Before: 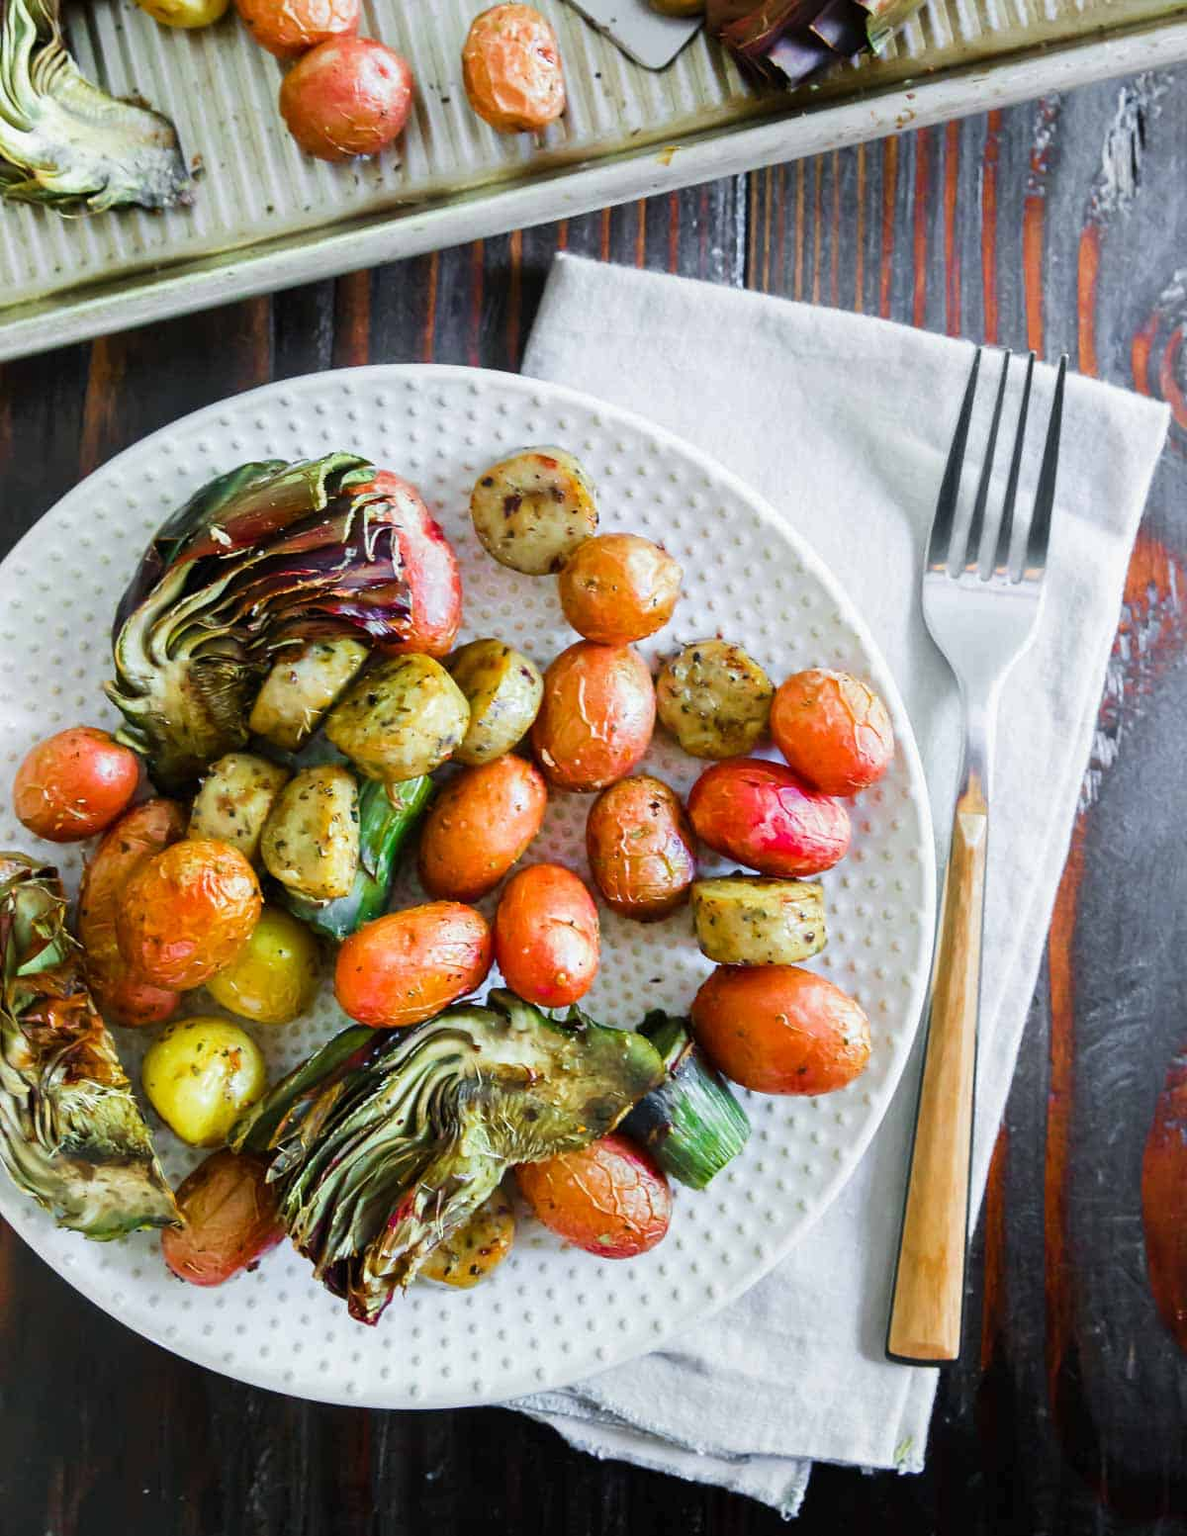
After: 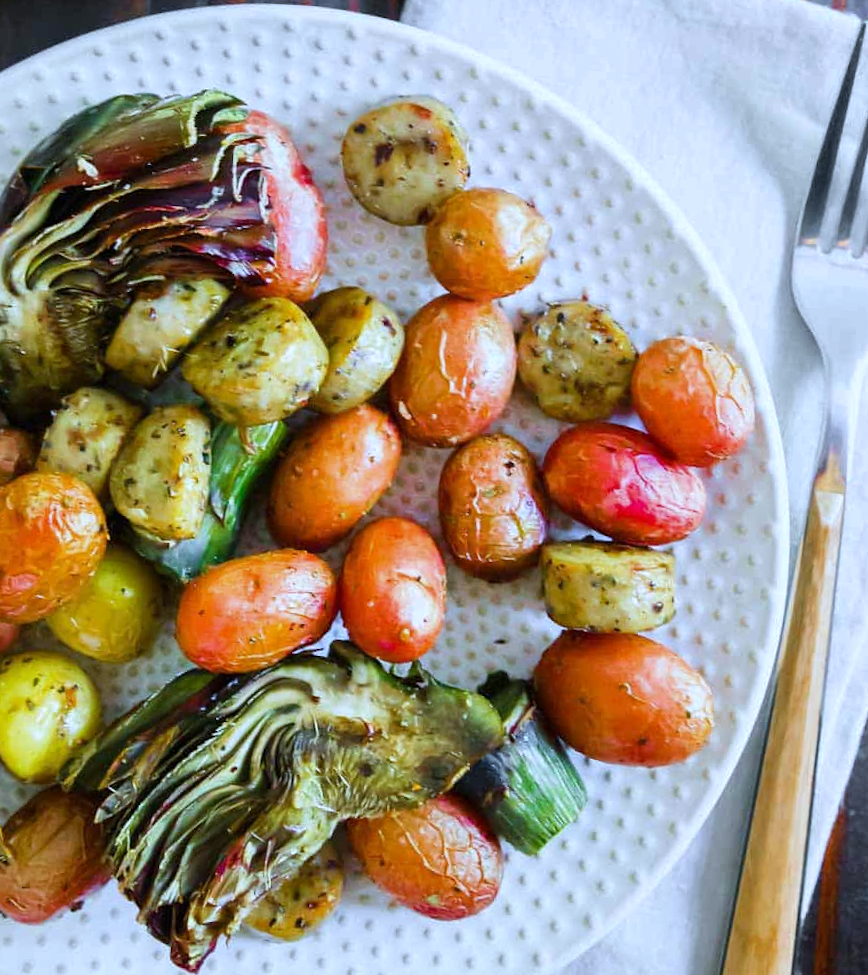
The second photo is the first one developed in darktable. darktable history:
crop and rotate: angle -3.37°, left 9.79%, top 20.73%, right 12.42%, bottom 11.82%
white balance: red 0.931, blue 1.11
